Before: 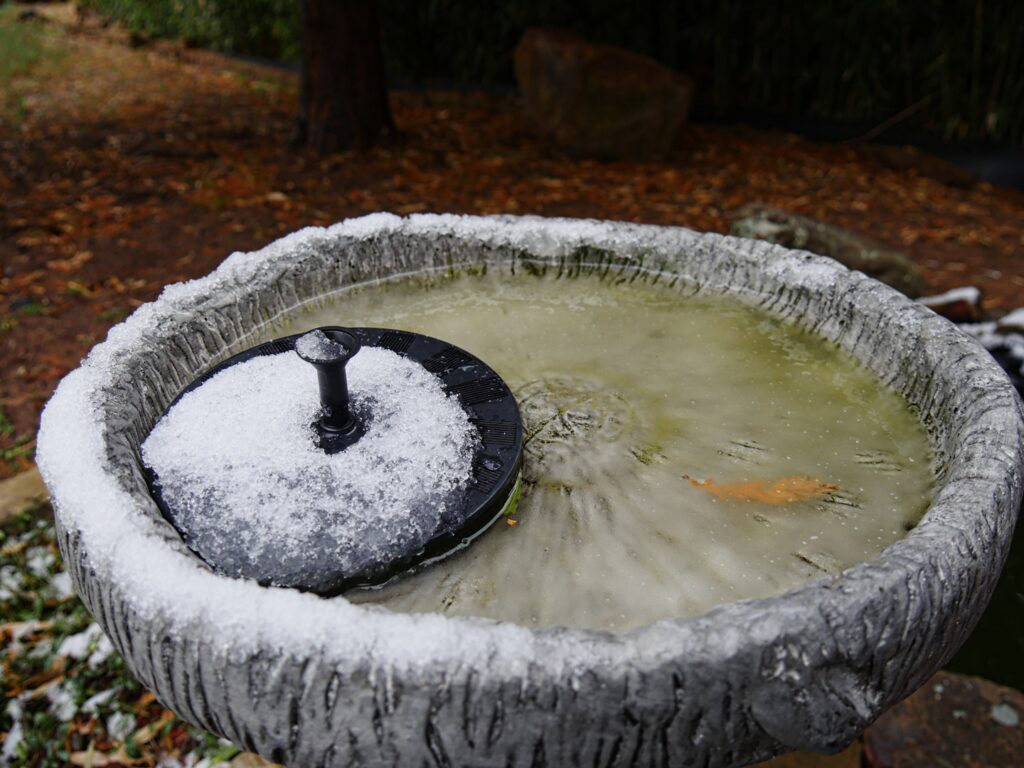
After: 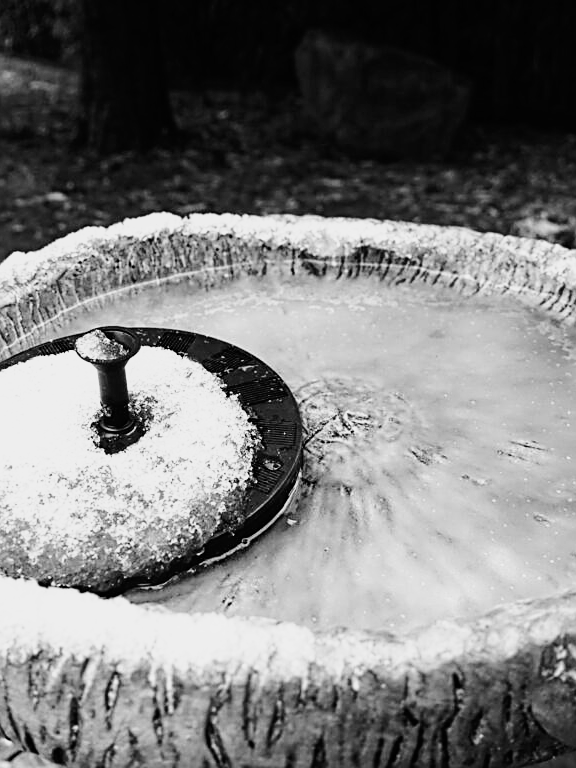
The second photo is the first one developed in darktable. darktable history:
crop: left 21.496%, right 22.254%
sharpen: on, module defaults
monochrome: a -92.57, b 58.91
base curve: curves: ch0 [(0, 0) (0.007, 0.004) (0.027, 0.03) (0.046, 0.07) (0.207, 0.54) (0.442, 0.872) (0.673, 0.972) (1, 1)], preserve colors none
shadows and highlights: shadows 10, white point adjustment 1, highlights -40
rgb curve: curves: ch2 [(0, 0) (0.567, 0.512) (1, 1)], mode RGB, independent channels
exposure: exposure 0.15 EV, compensate highlight preservation false
